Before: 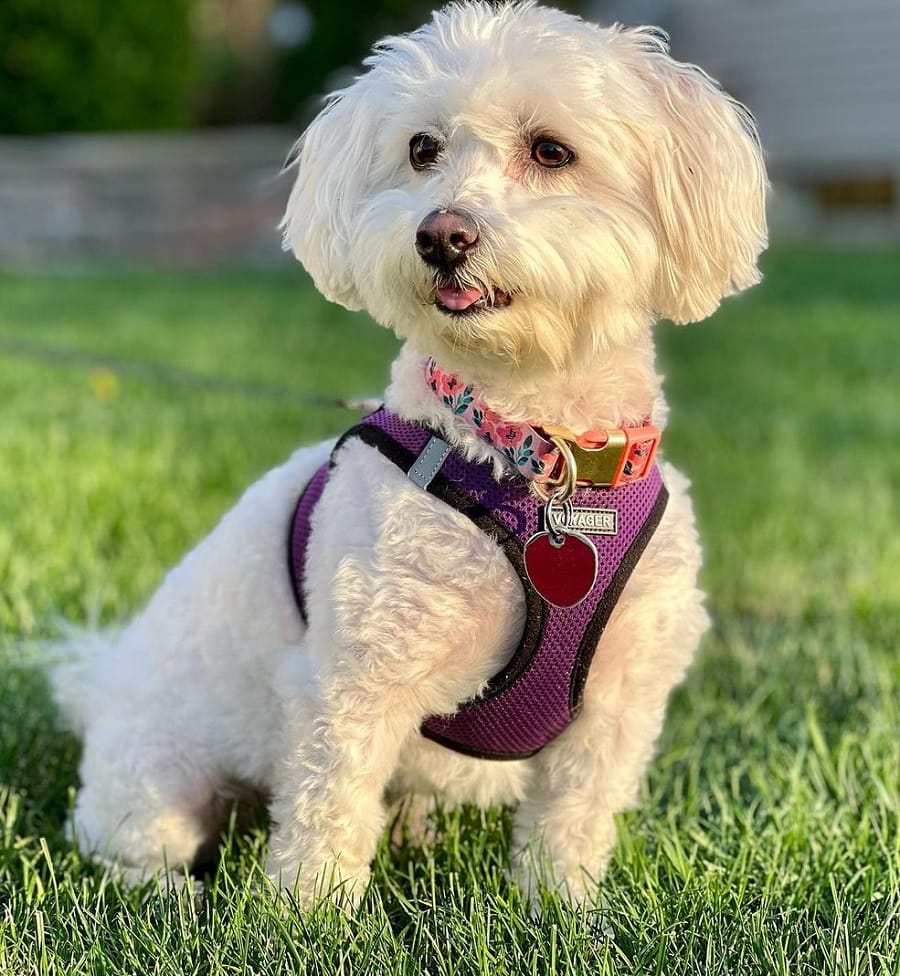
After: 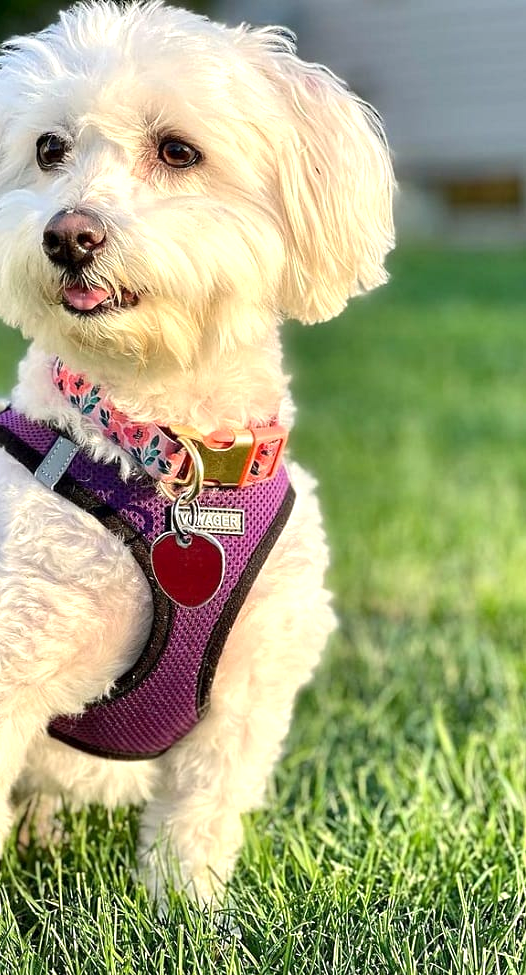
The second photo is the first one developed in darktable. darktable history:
exposure: black level correction 0.001, exposure 0.499 EV, compensate highlight preservation false
crop: left 41.465%
